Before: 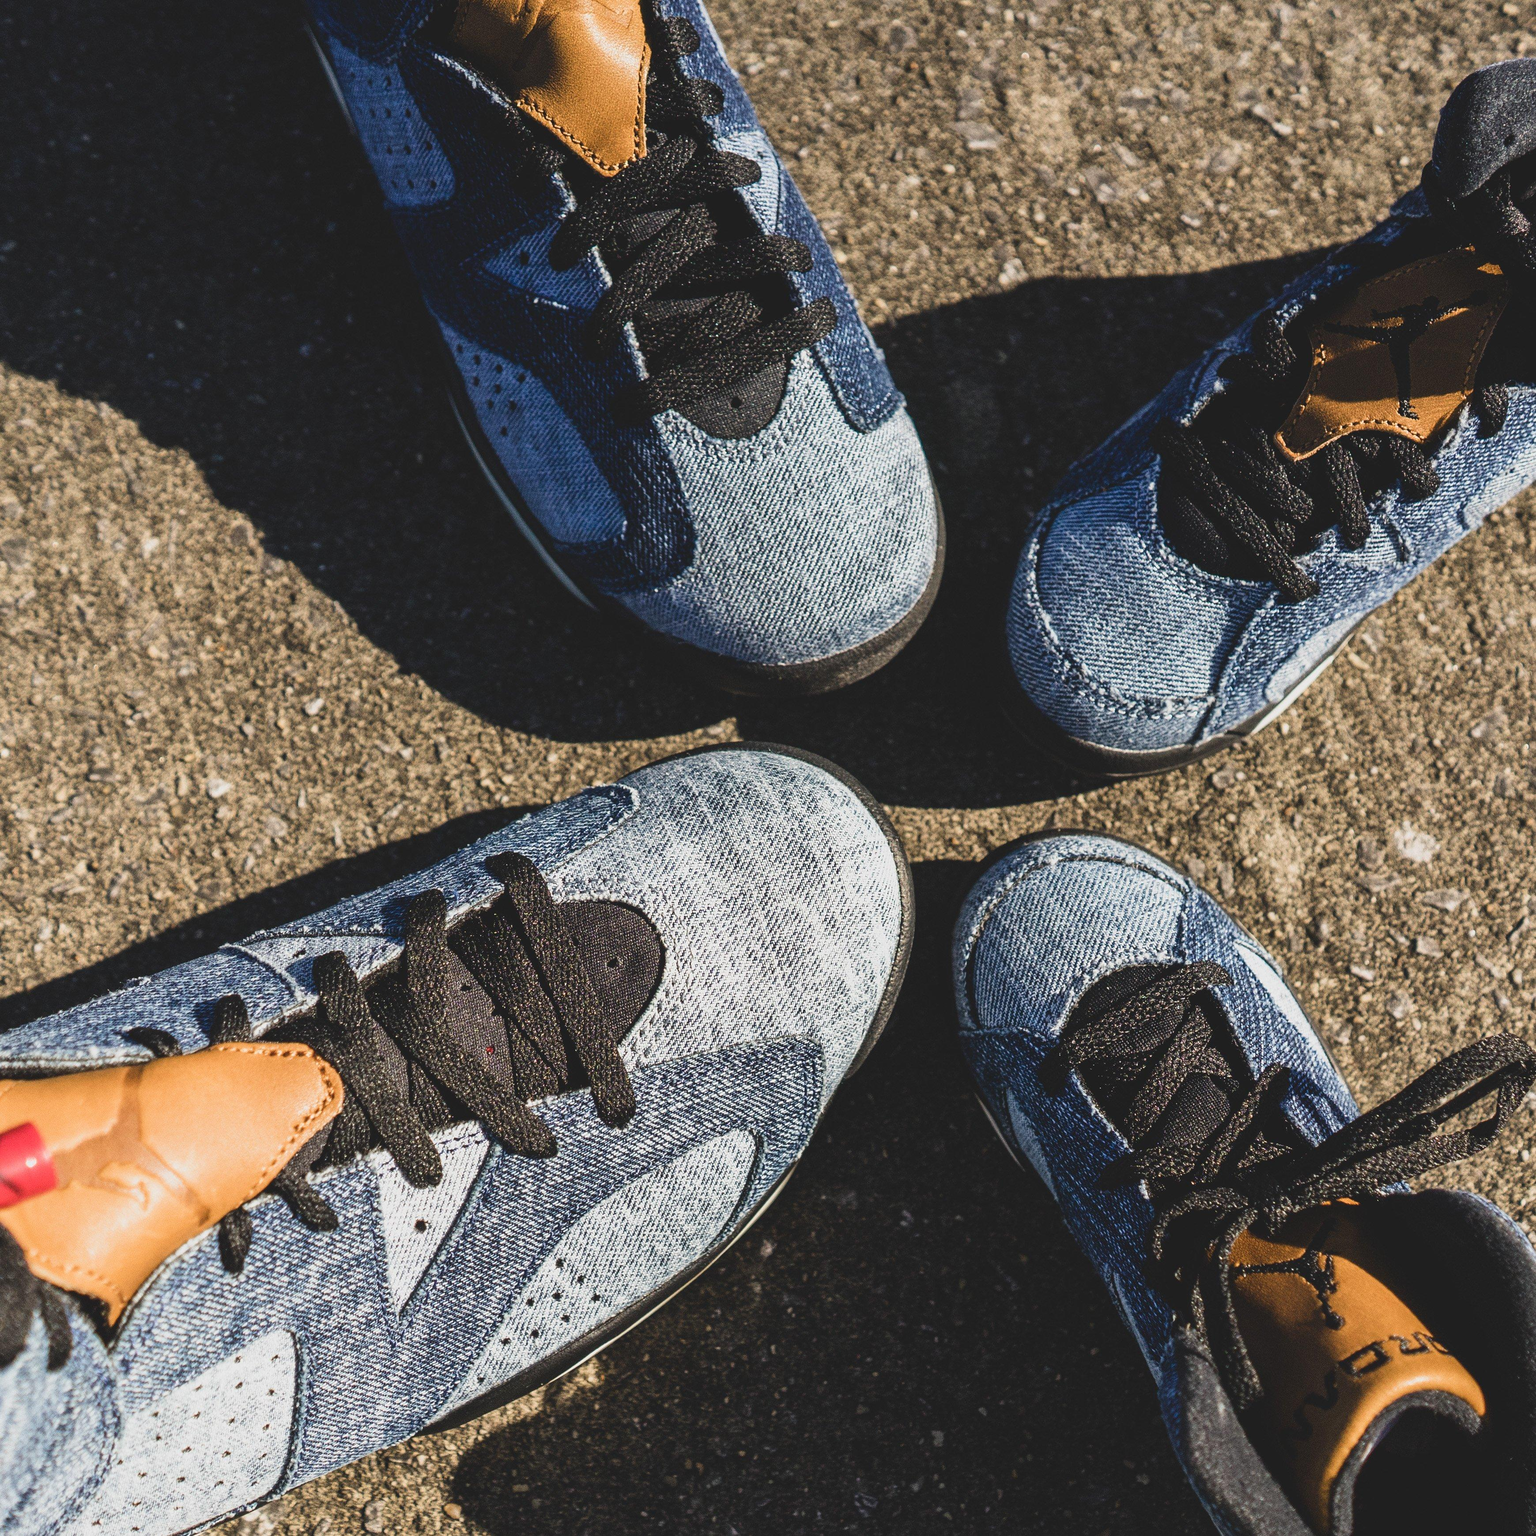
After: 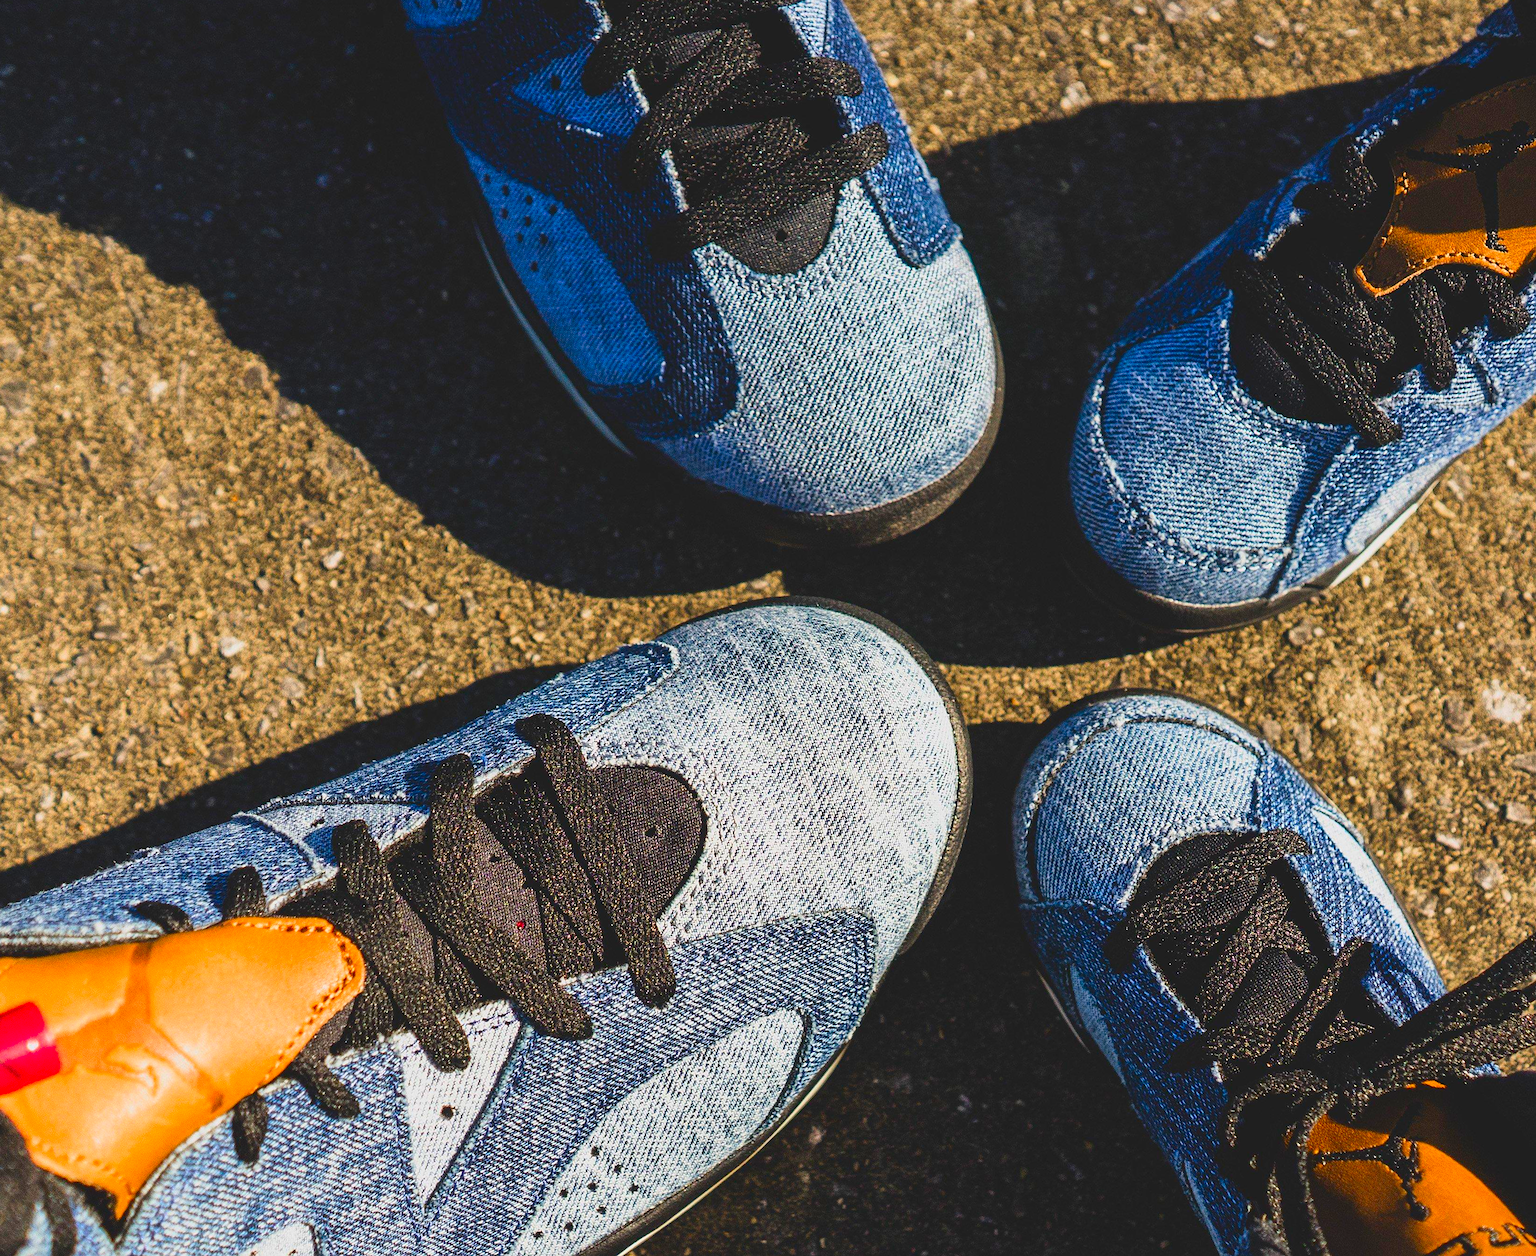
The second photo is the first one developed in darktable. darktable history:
sharpen: radius 1.288, amount 0.306, threshold 0.22
color correction: highlights b* 0.055, saturation 1.81
crop and rotate: angle 0.104°, top 11.772%, right 5.825%, bottom 11.167%
